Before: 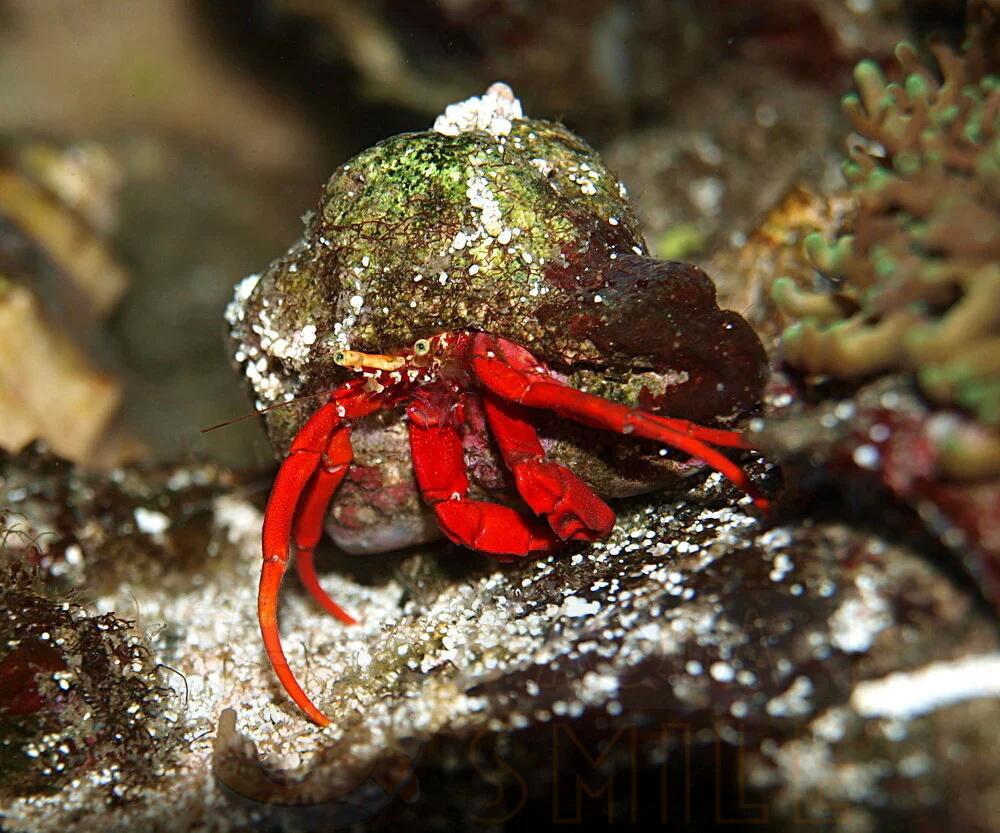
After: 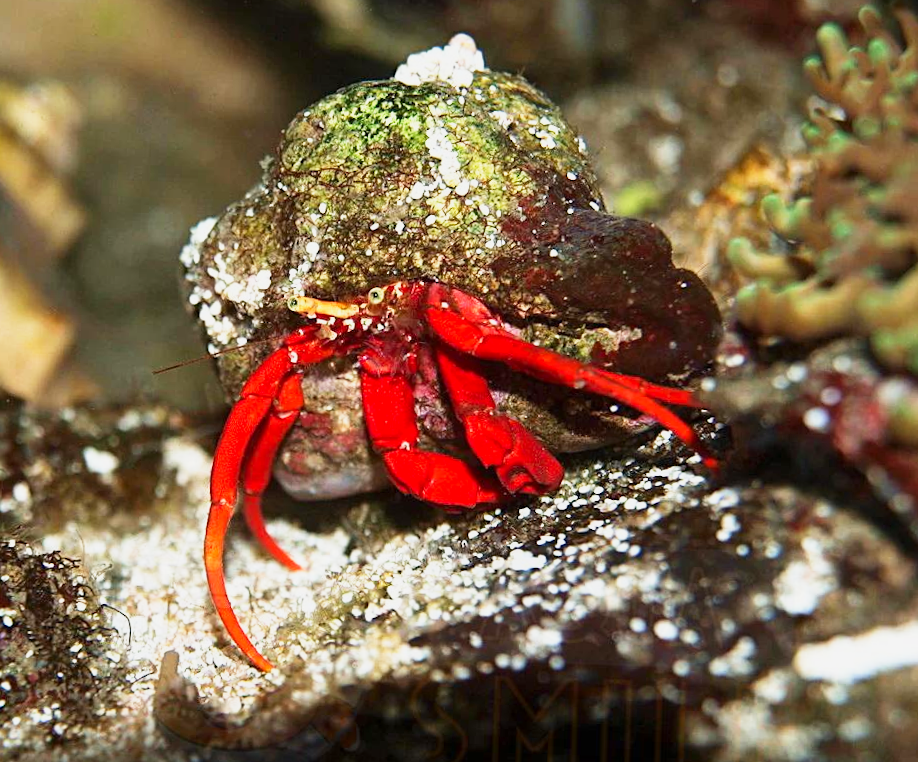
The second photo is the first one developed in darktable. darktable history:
crop and rotate: angle -1.85°, left 3.131%, top 4.306%, right 1.468%, bottom 0.644%
base curve: curves: ch0 [(0, 0) (0.088, 0.125) (0.176, 0.251) (0.354, 0.501) (0.613, 0.749) (1, 0.877)], preserve colors none
contrast brightness saturation: contrast 0.1, brightness 0.037, saturation 0.091
